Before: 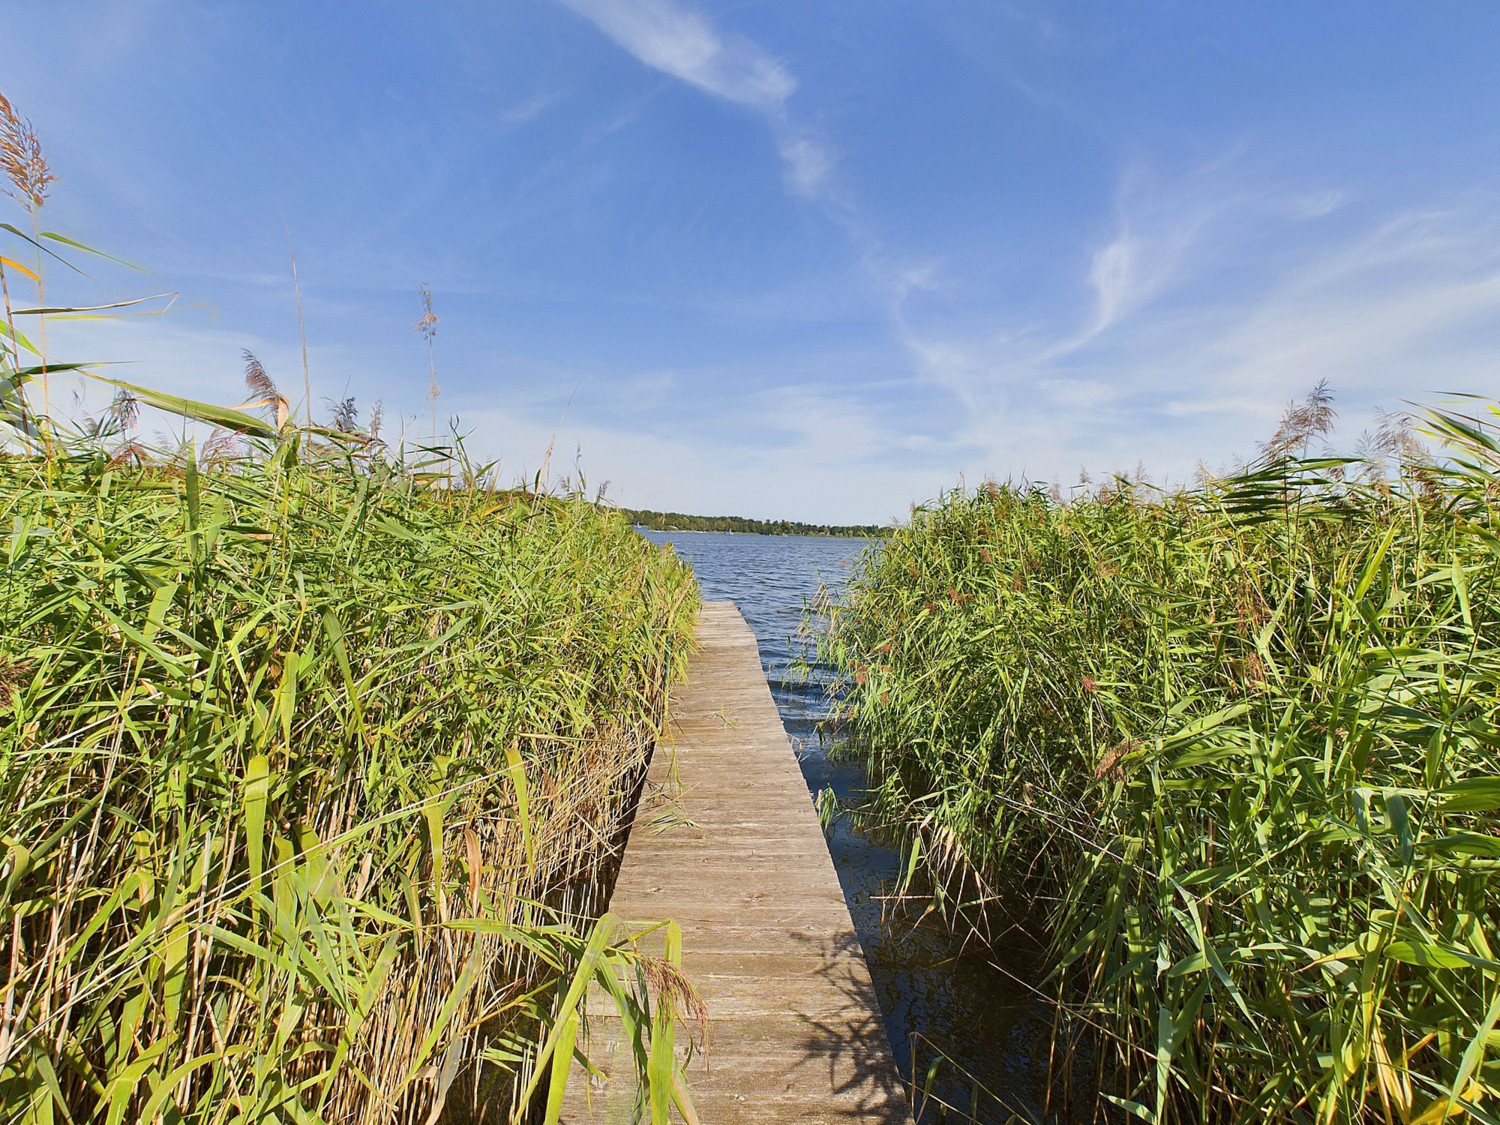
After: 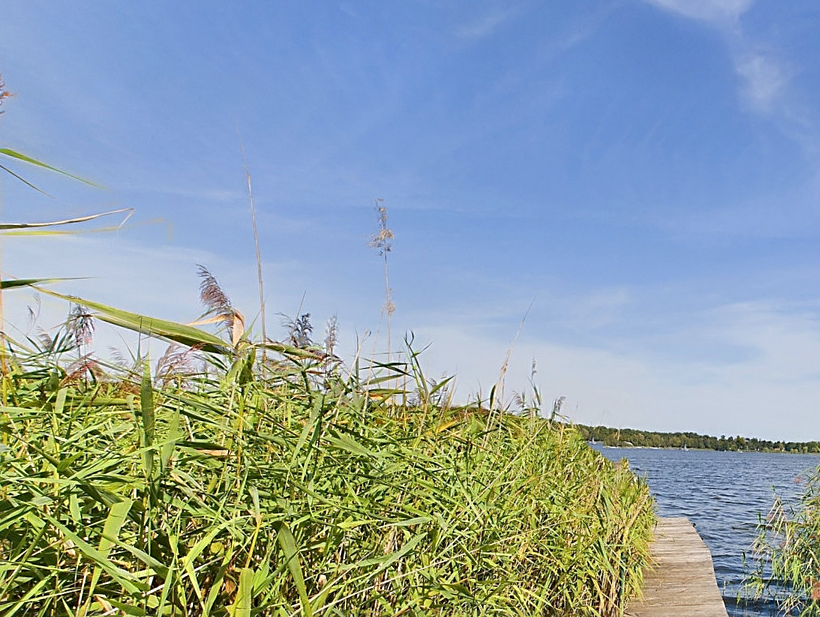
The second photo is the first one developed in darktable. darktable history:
exposure: compensate highlight preservation false
crop and rotate: left 3.047%, top 7.509%, right 42.236%, bottom 37.598%
sharpen: radius 2.529, amount 0.323
